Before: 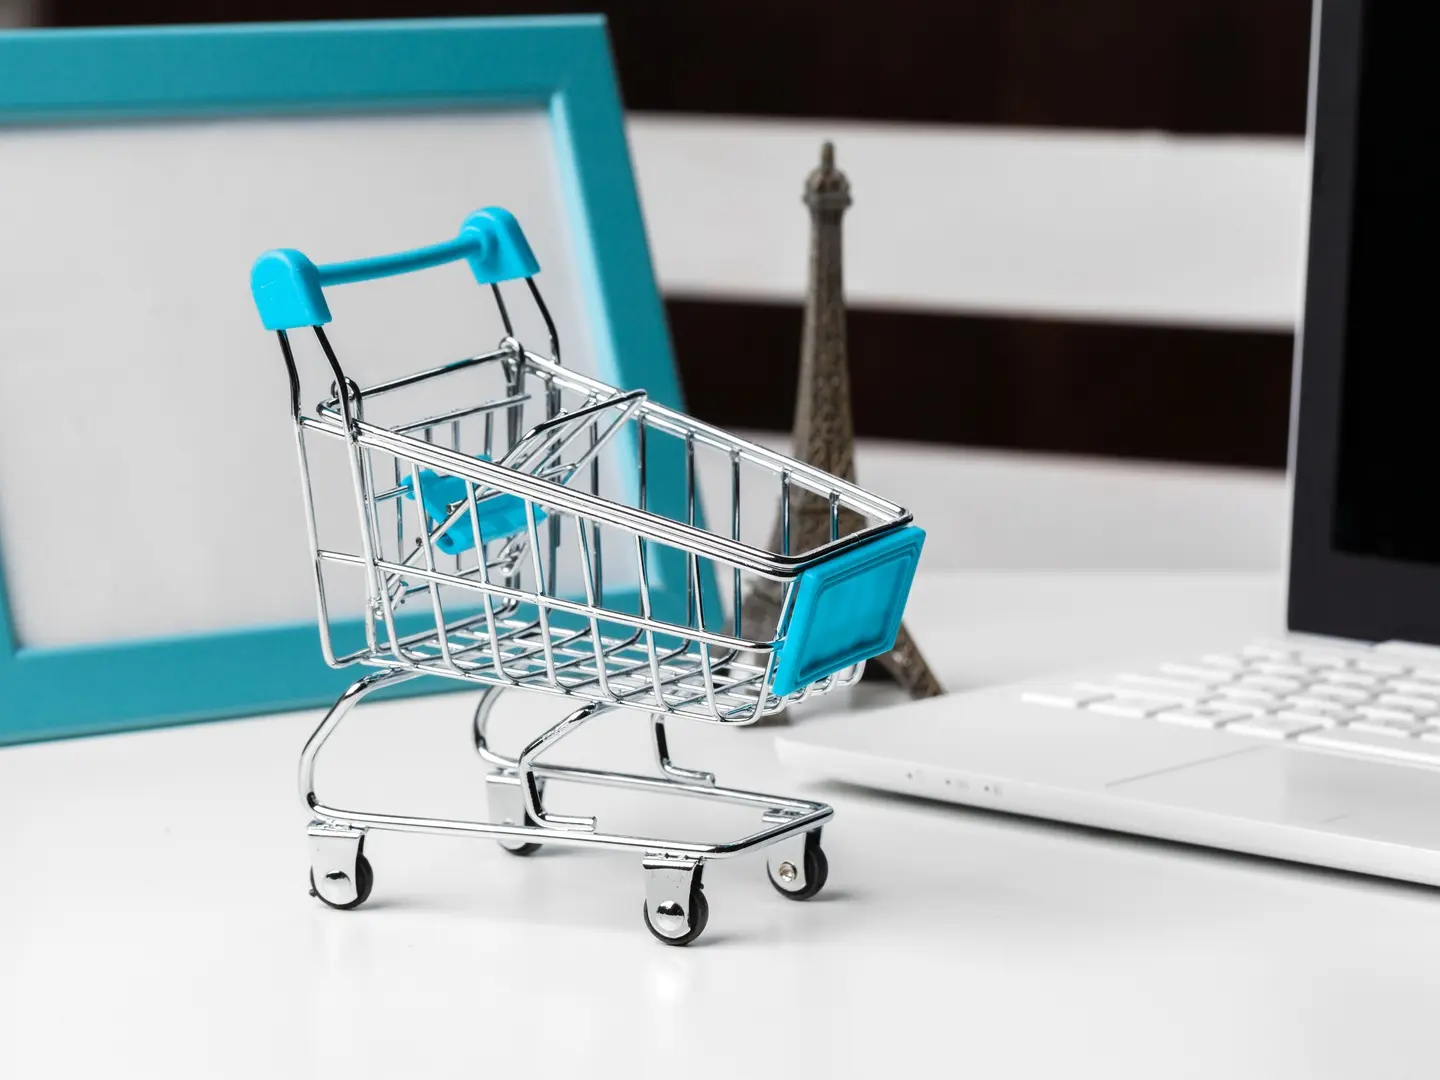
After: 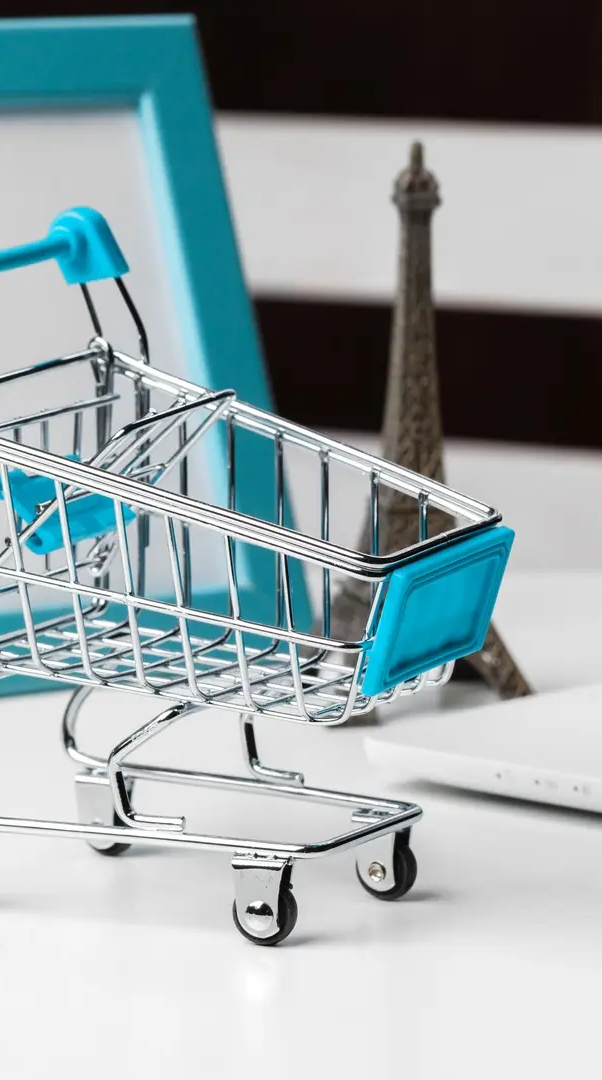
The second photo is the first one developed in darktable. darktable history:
crop: left 28.604%, right 29.527%
